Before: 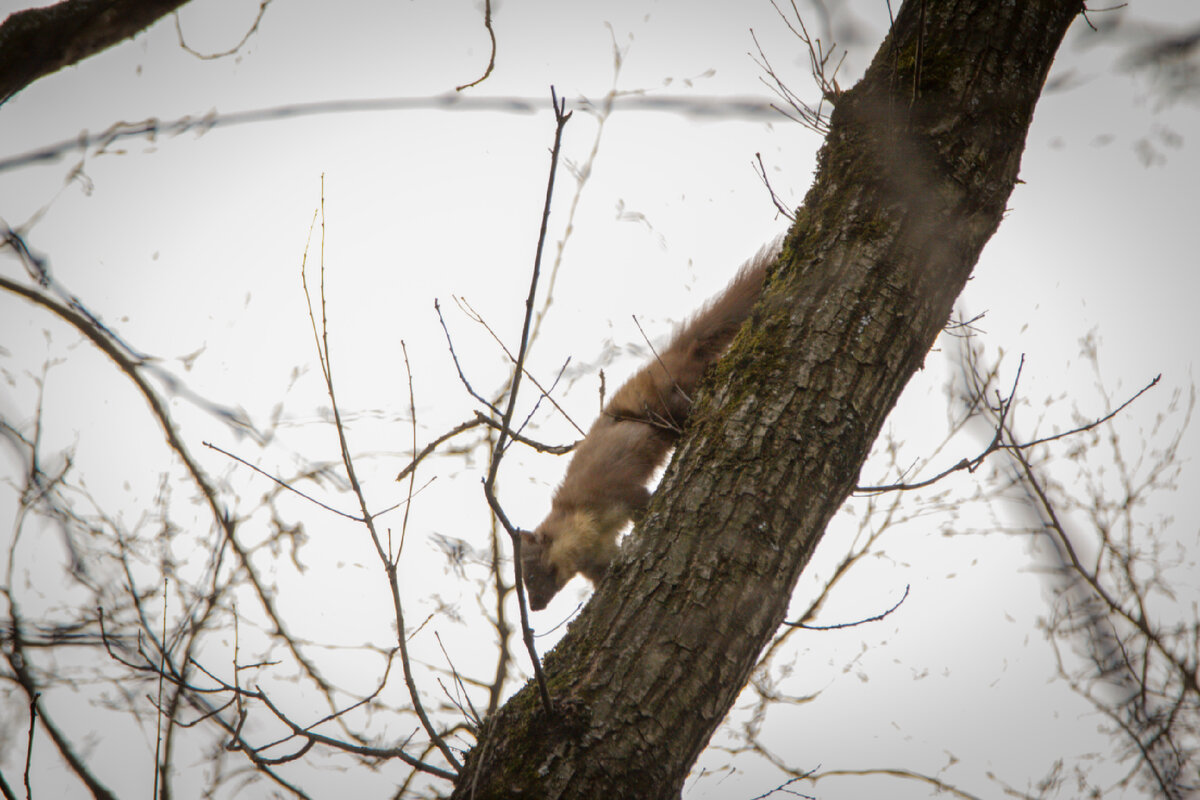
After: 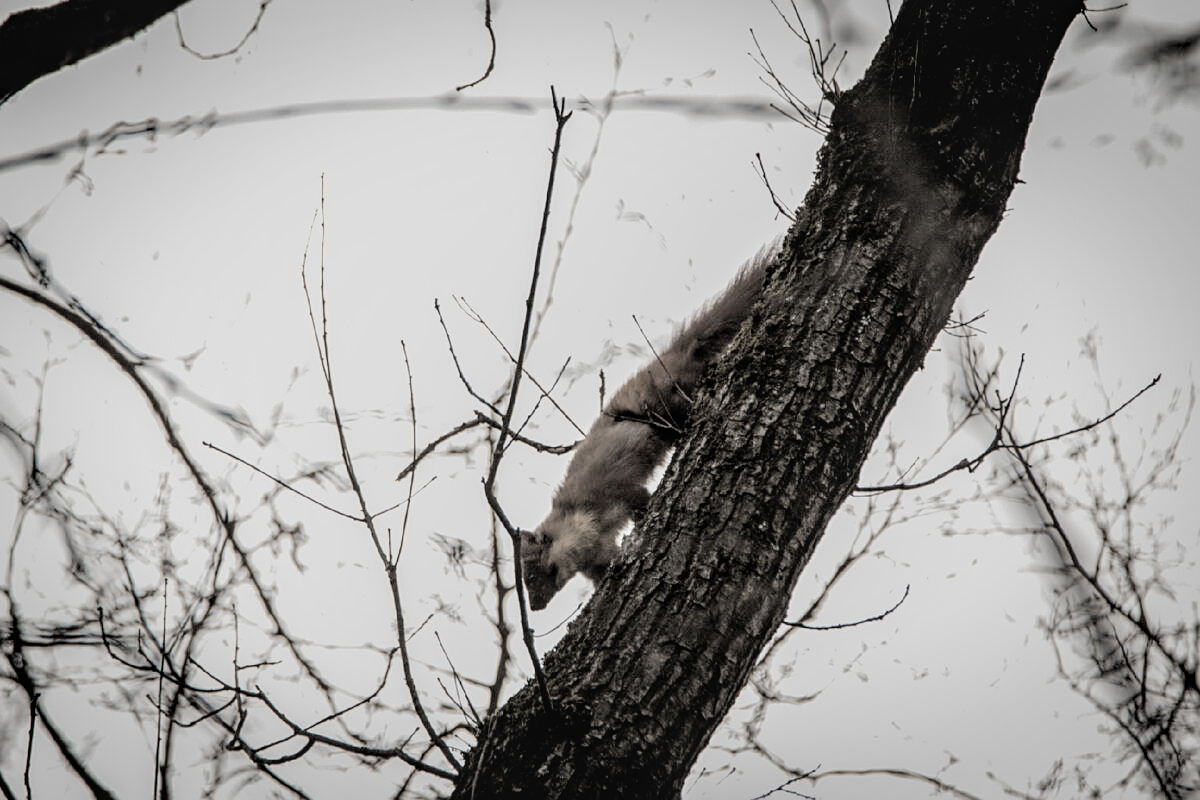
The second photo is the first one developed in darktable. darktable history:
local contrast: on, module defaults
sharpen: on, module defaults
filmic rgb: black relative exposure -5.14 EV, white relative exposure 3.96 EV, hardness 2.89, contrast 1.298, highlights saturation mix -29.97%, color science v4 (2020), iterations of high-quality reconstruction 0, contrast in shadows soft, contrast in highlights soft
